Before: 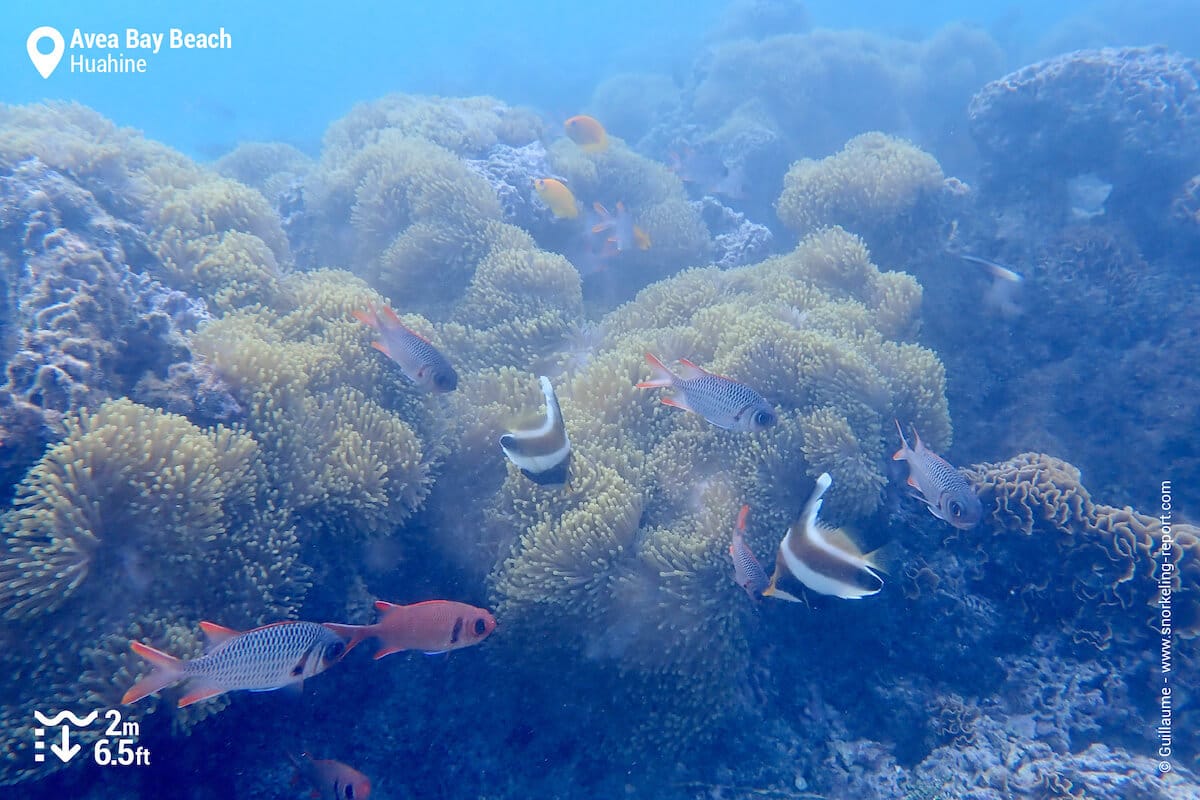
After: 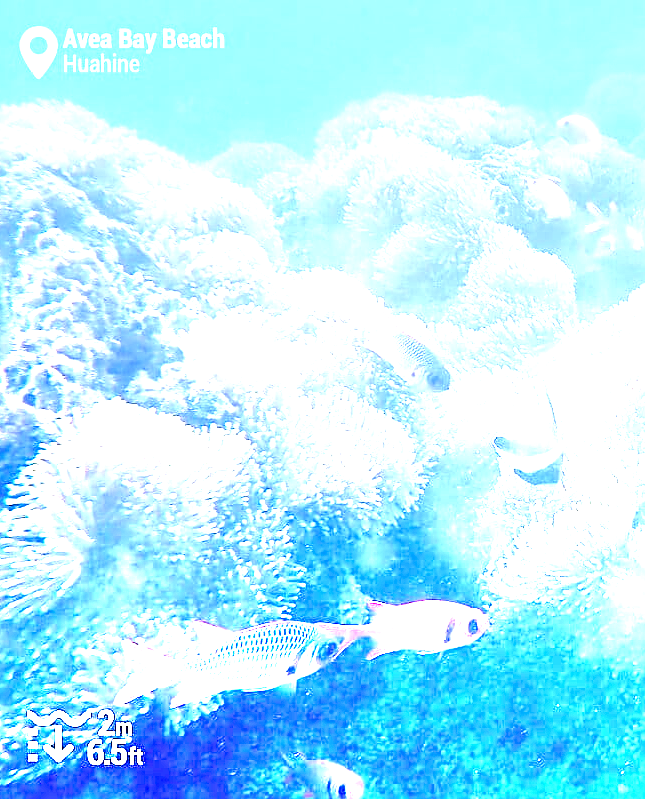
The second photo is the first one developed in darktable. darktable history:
sharpen: on, module defaults
exposure: black level correction 0, exposure 1.45 EV, compensate exposure bias true, compensate highlight preservation false
crop: left 0.587%, right 45.588%, bottom 0.086%
graduated density: density -3.9 EV
